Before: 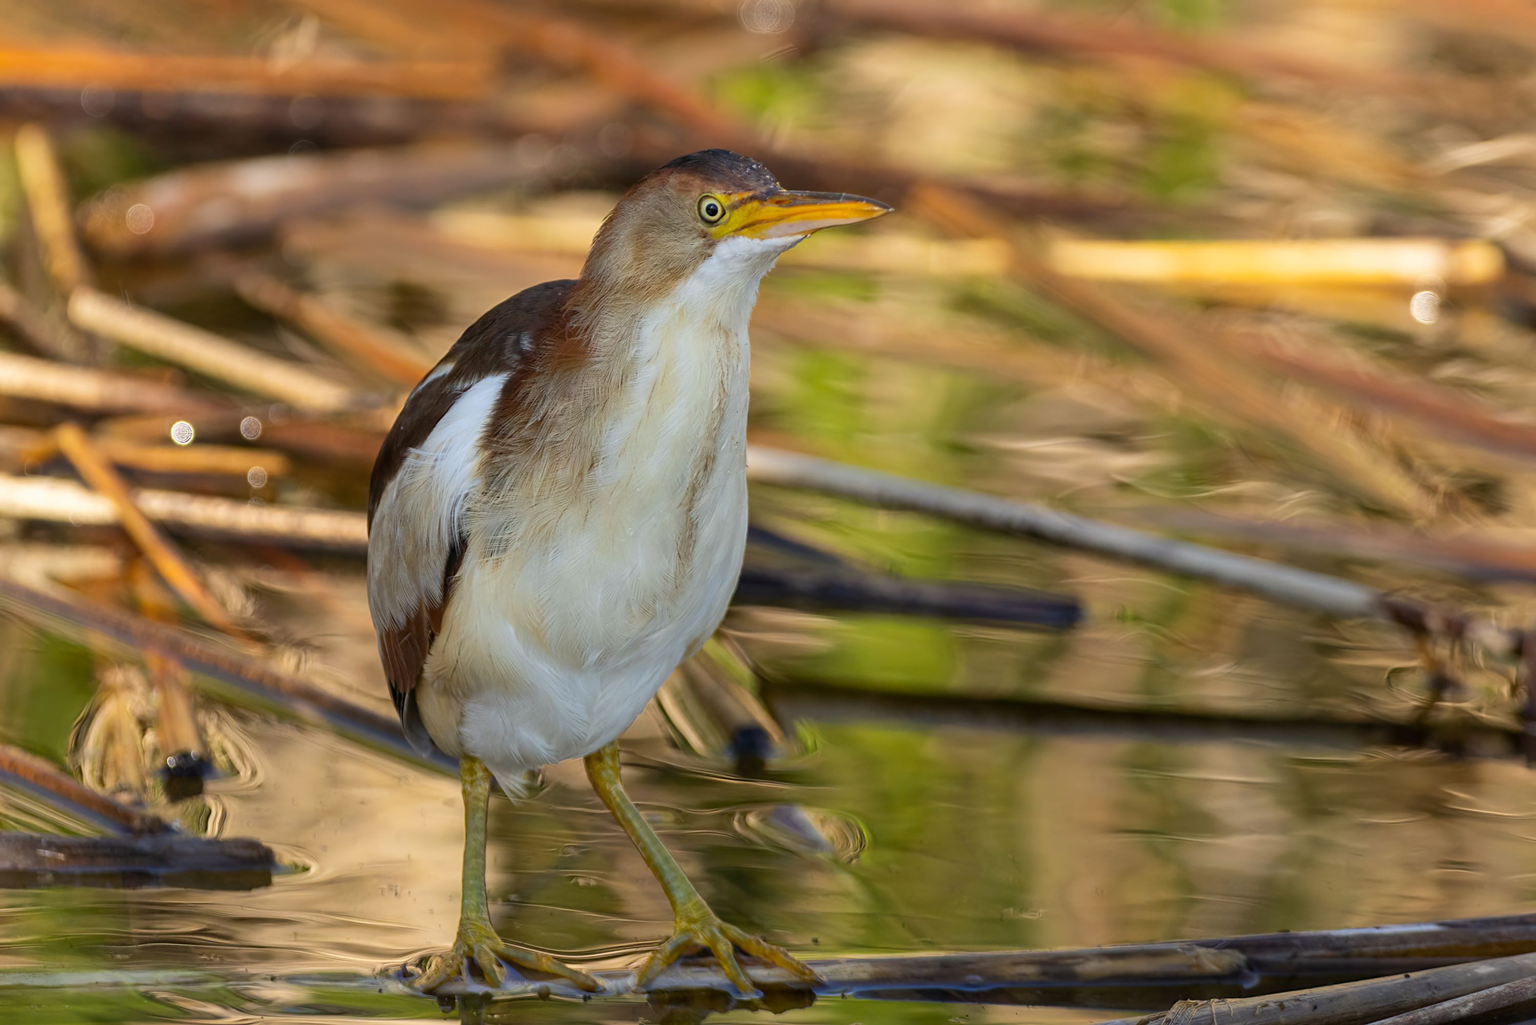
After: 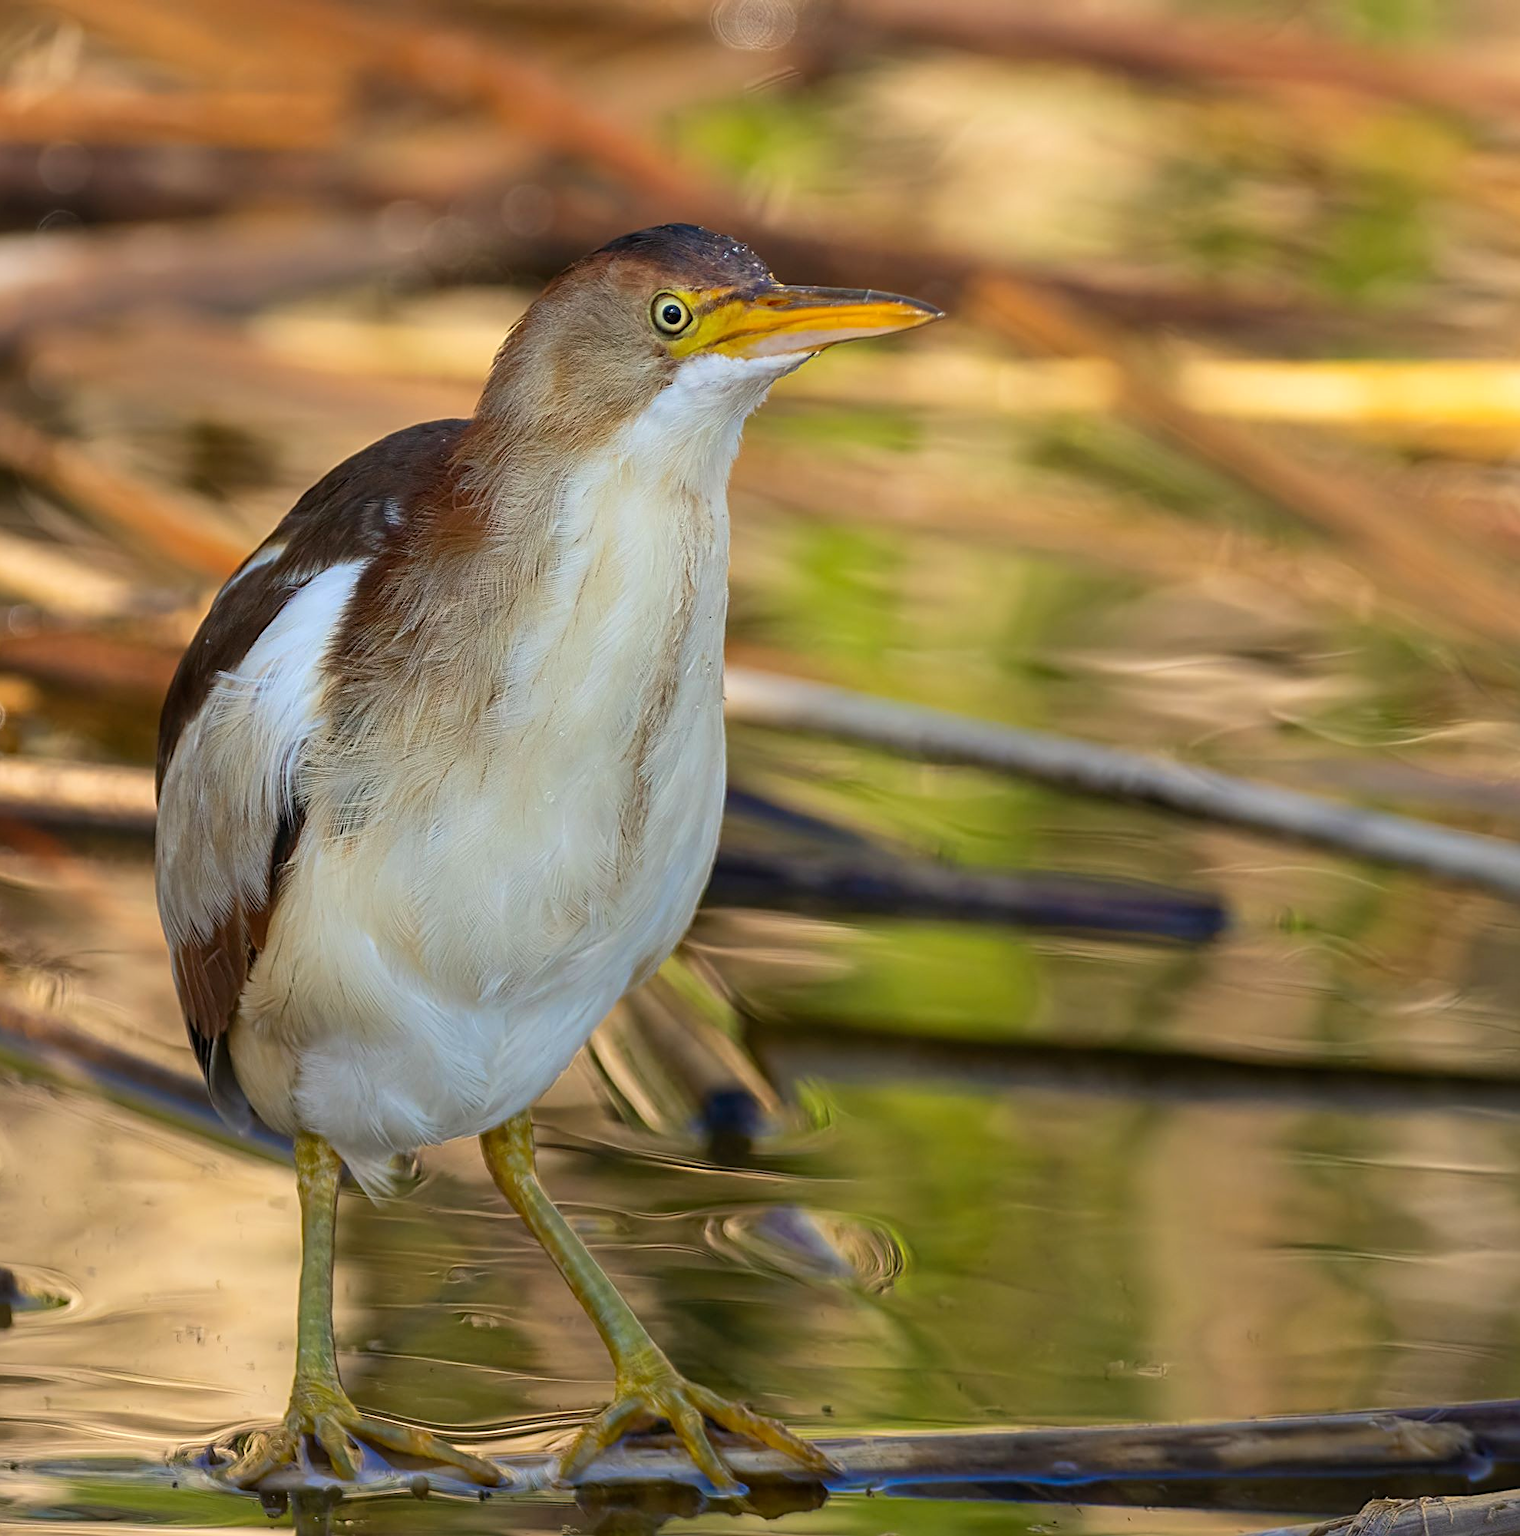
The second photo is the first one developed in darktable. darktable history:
sharpen: on, module defaults
color zones: curves: ch1 [(0.25, 0.5) (0.747, 0.71)]
exposure: exposure 0.124 EV, compensate exposure bias true, compensate highlight preservation false
crop: left 17.19%, right 16.774%
